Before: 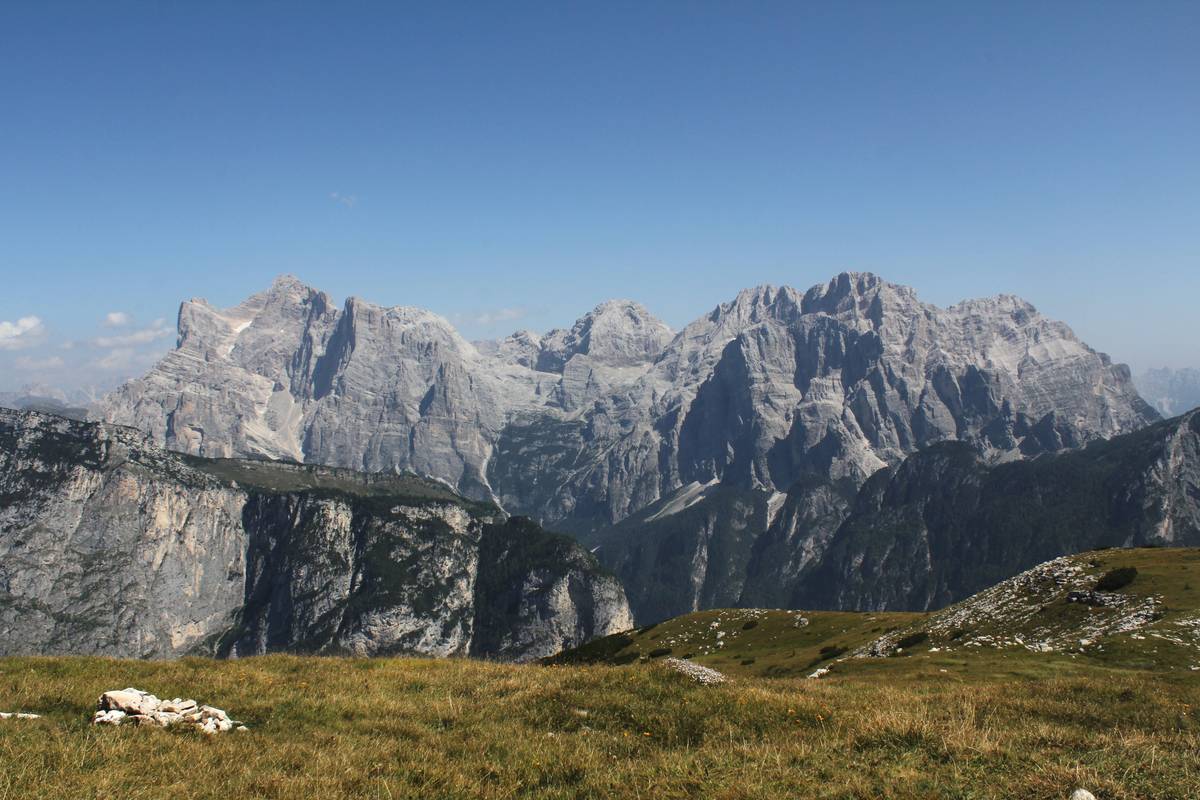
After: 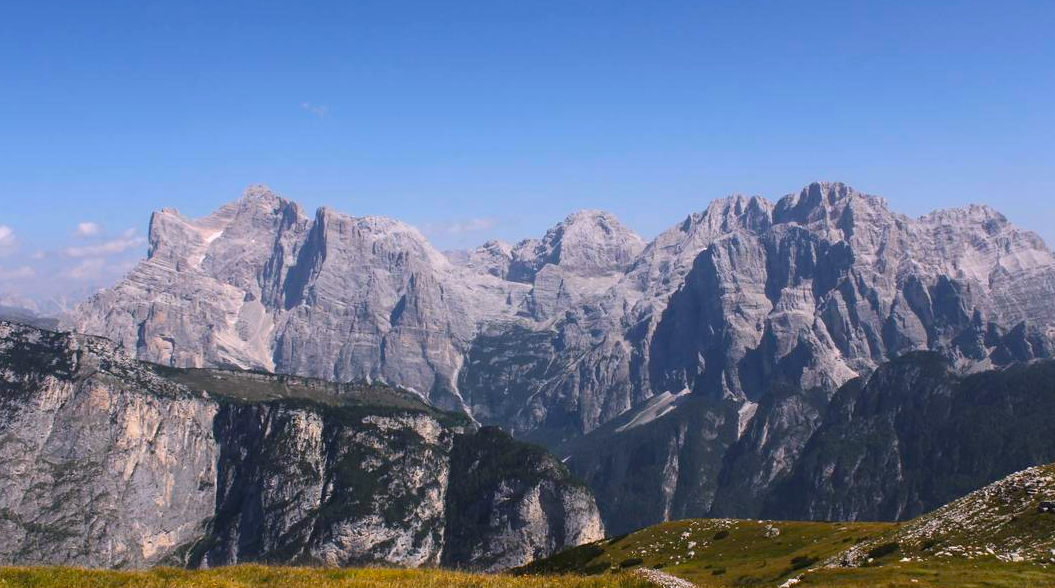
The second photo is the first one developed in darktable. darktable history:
crop and rotate: left 2.425%, top 11.305%, right 9.6%, bottom 15.08%
white balance: red 1.05, blue 1.072
color balance rgb: perceptual saturation grading › global saturation 30%, global vibrance 10%
